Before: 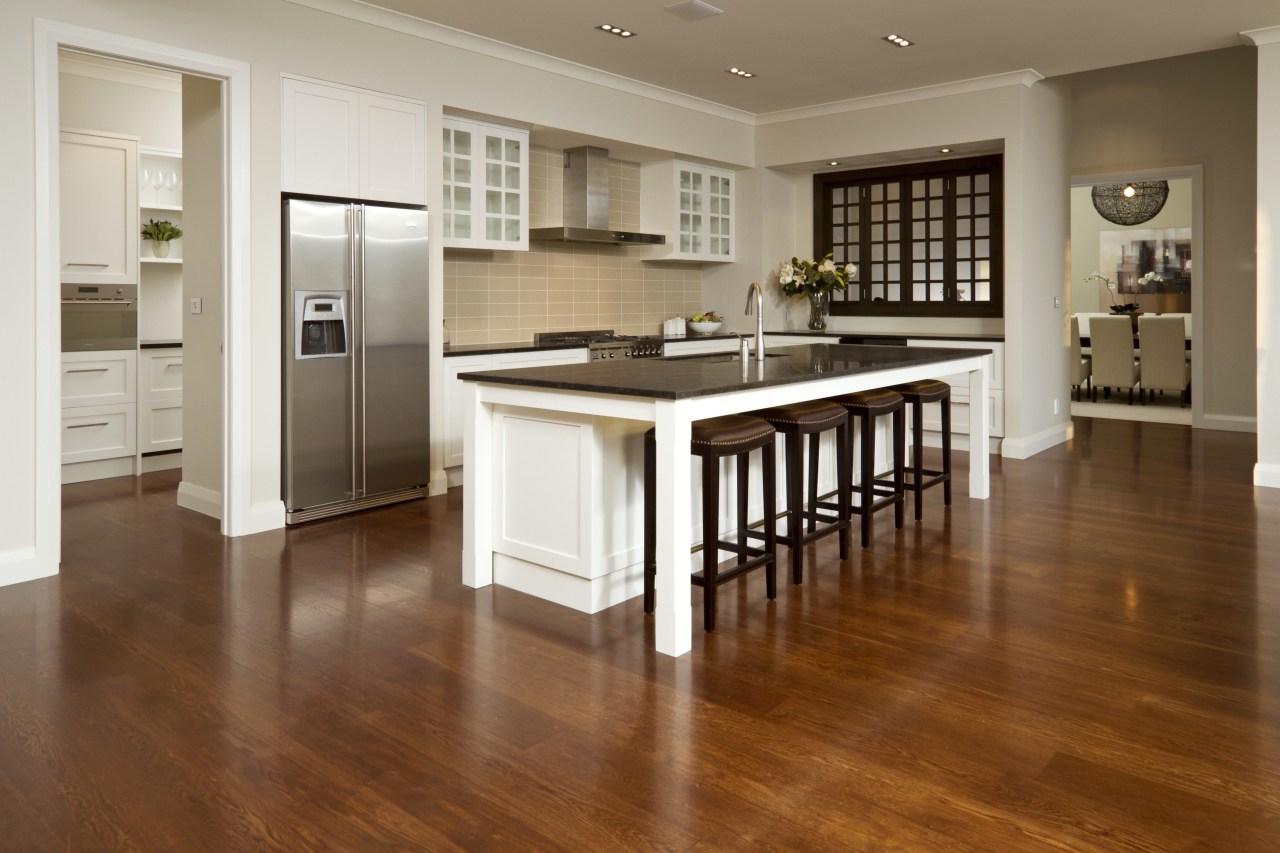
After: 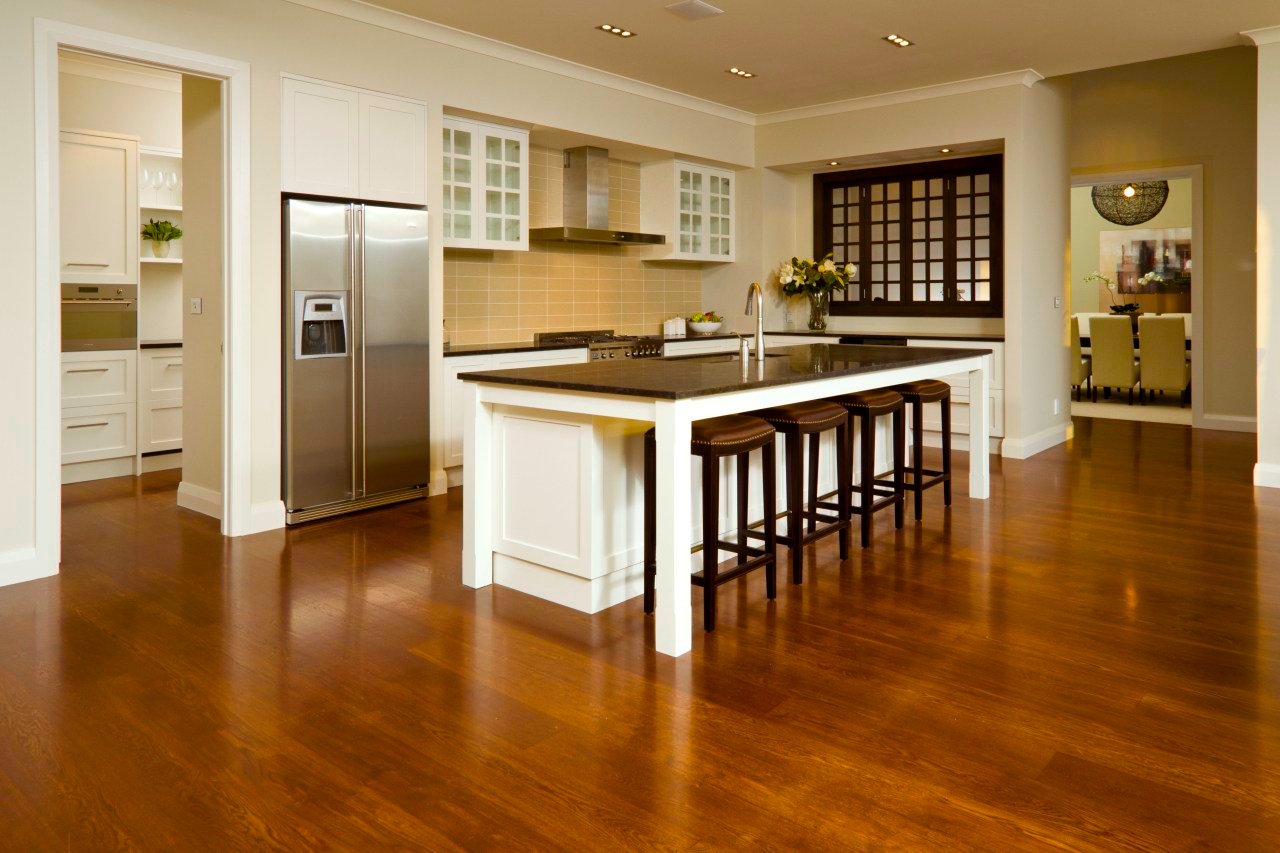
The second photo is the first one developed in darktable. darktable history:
color balance rgb: perceptual saturation grading › global saturation 16.755%, global vibrance 59.565%
